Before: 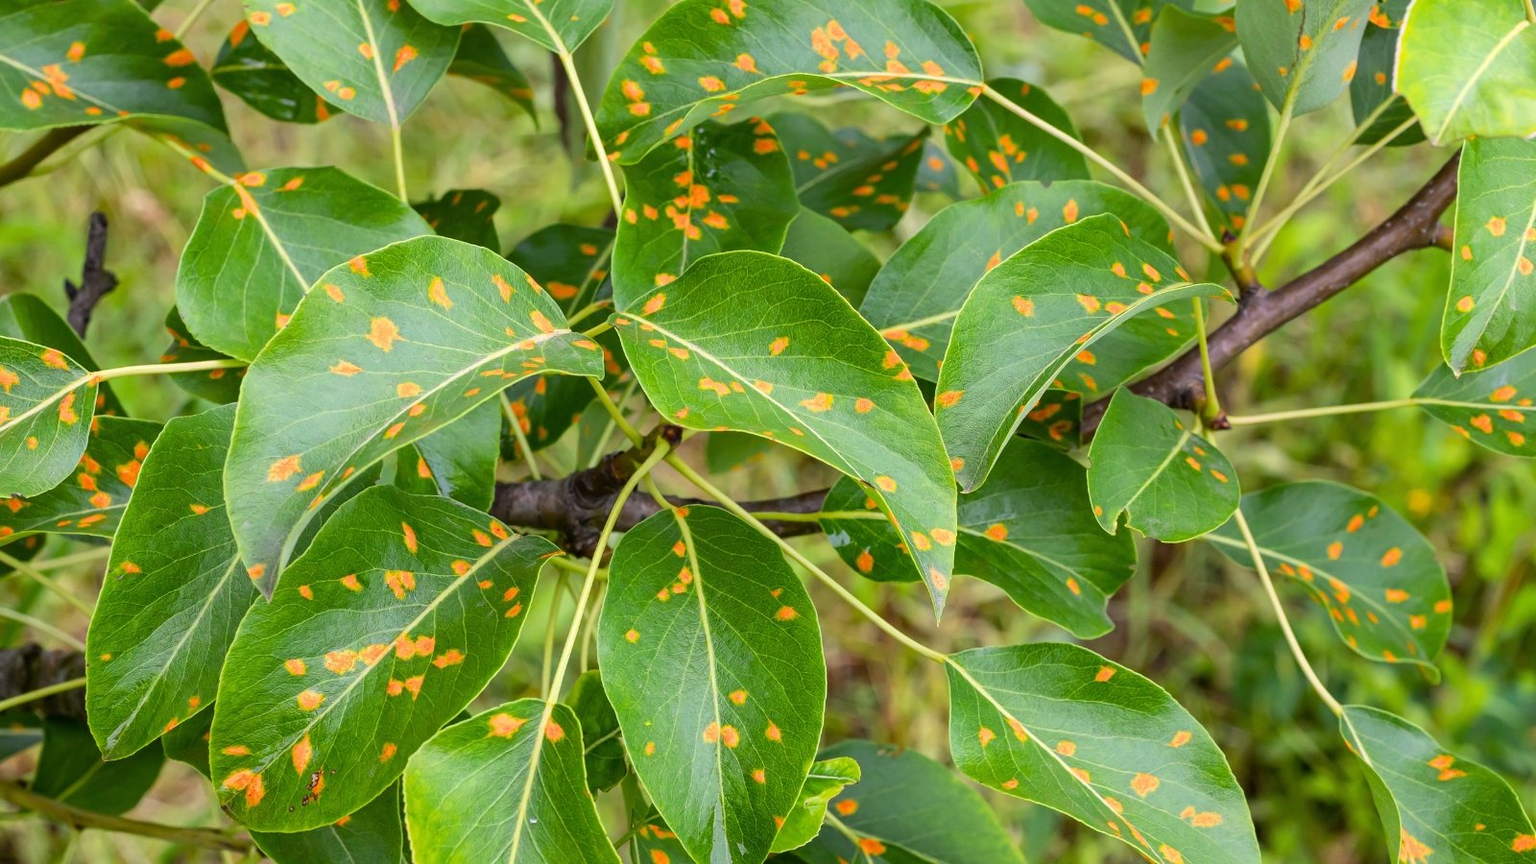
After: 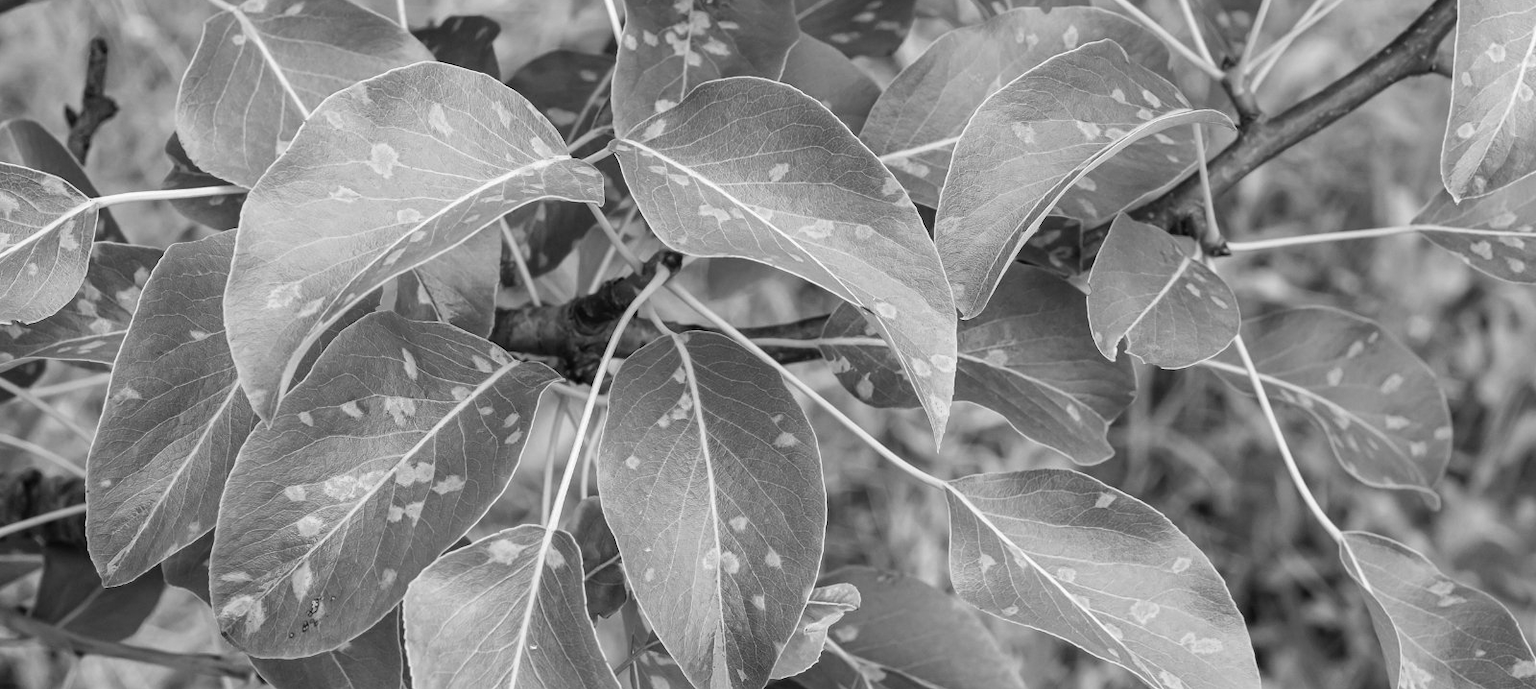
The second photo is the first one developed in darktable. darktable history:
color zones: curves: ch1 [(0, -0.394) (0.143, -0.394) (0.286, -0.394) (0.429, -0.392) (0.571, -0.391) (0.714, -0.391) (0.857, -0.391) (1, -0.394)]
crop and rotate: top 20.201%
velvia: strength 45.48%
